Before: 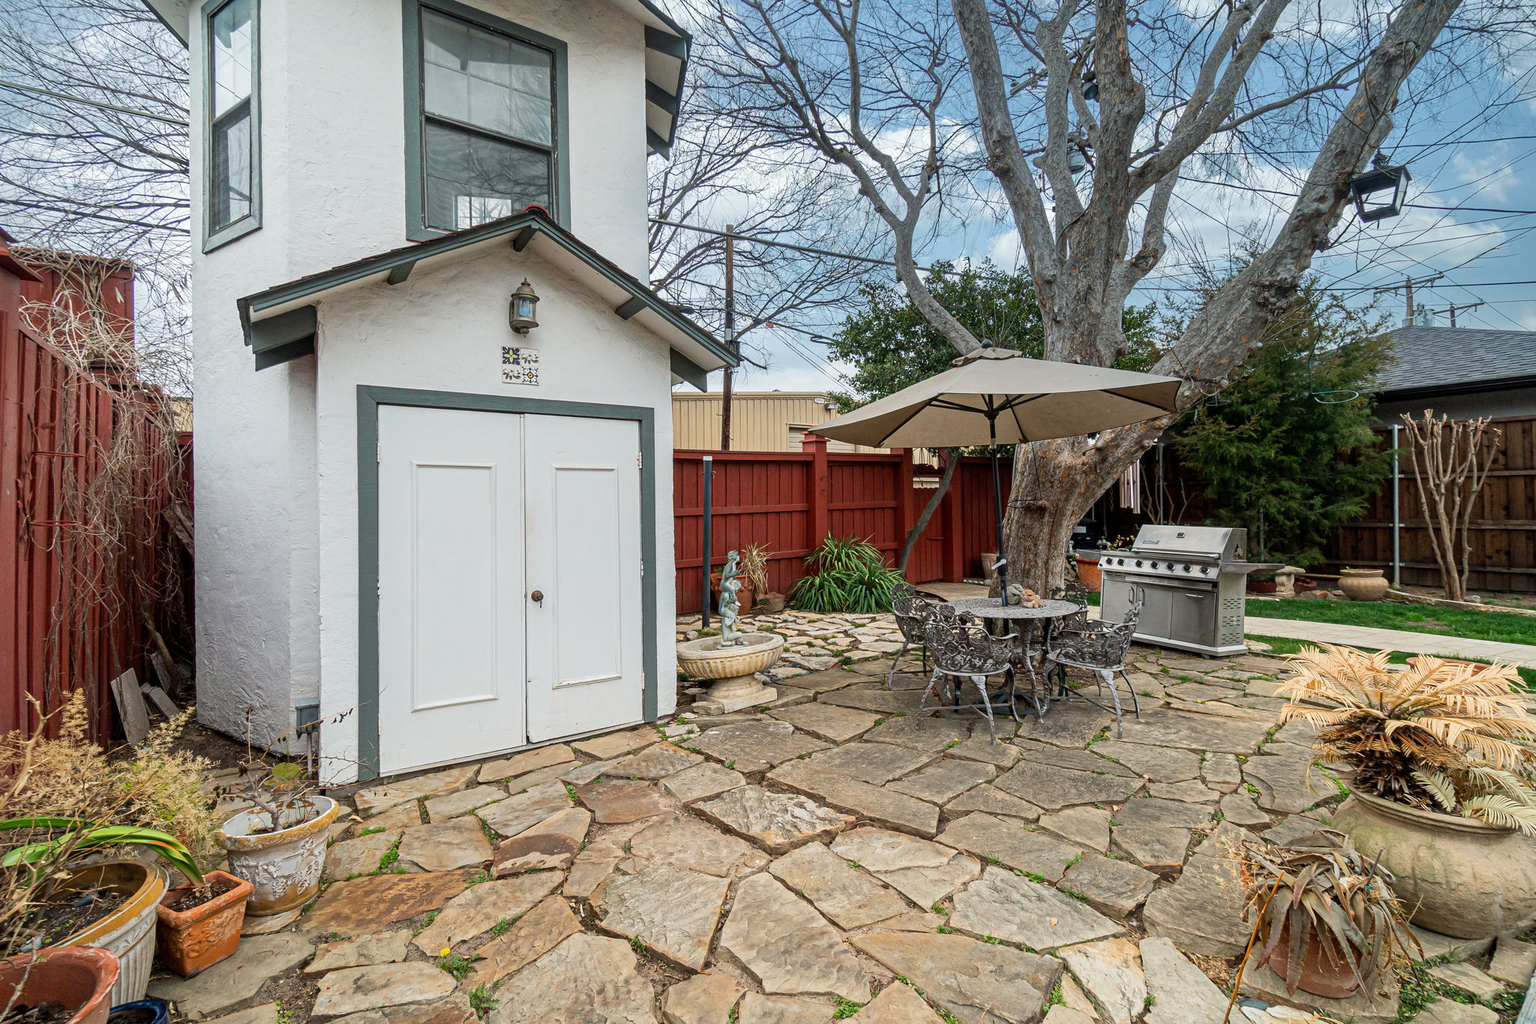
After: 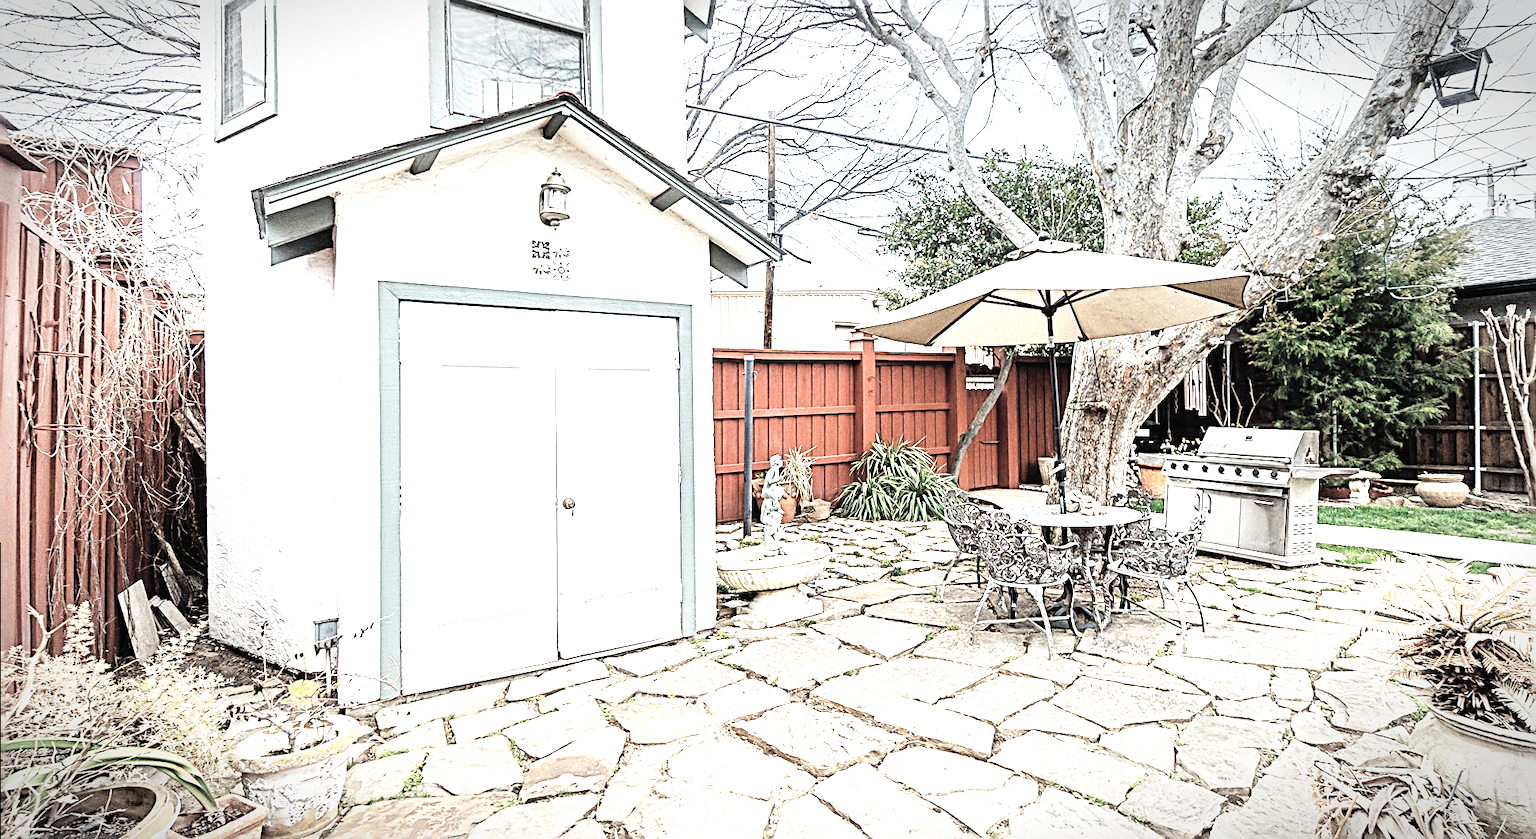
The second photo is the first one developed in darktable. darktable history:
shadows and highlights: radius 111.5, shadows 51.13, white point adjustment 8.99, highlights -5.23, soften with gaussian
sharpen: radius 2.798, amount 0.718
base curve: curves: ch0 [(0, 0) (0.007, 0.004) (0.027, 0.03) (0.046, 0.07) (0.207, 0.54) (0.442, 0.872) (0.673, 0.972) (1, 1)], preserve colors none
crop and rotate: angle 0.068°, top 11.798%, right 5.474%, bottom 10.72%
vignetting: center (-0.016, 0), automatic ratio true
contrast brightness saturation: brightness 0.183, saturation -0.512
exposure: exposure 0.768 EV, compensate highlight preservation false
